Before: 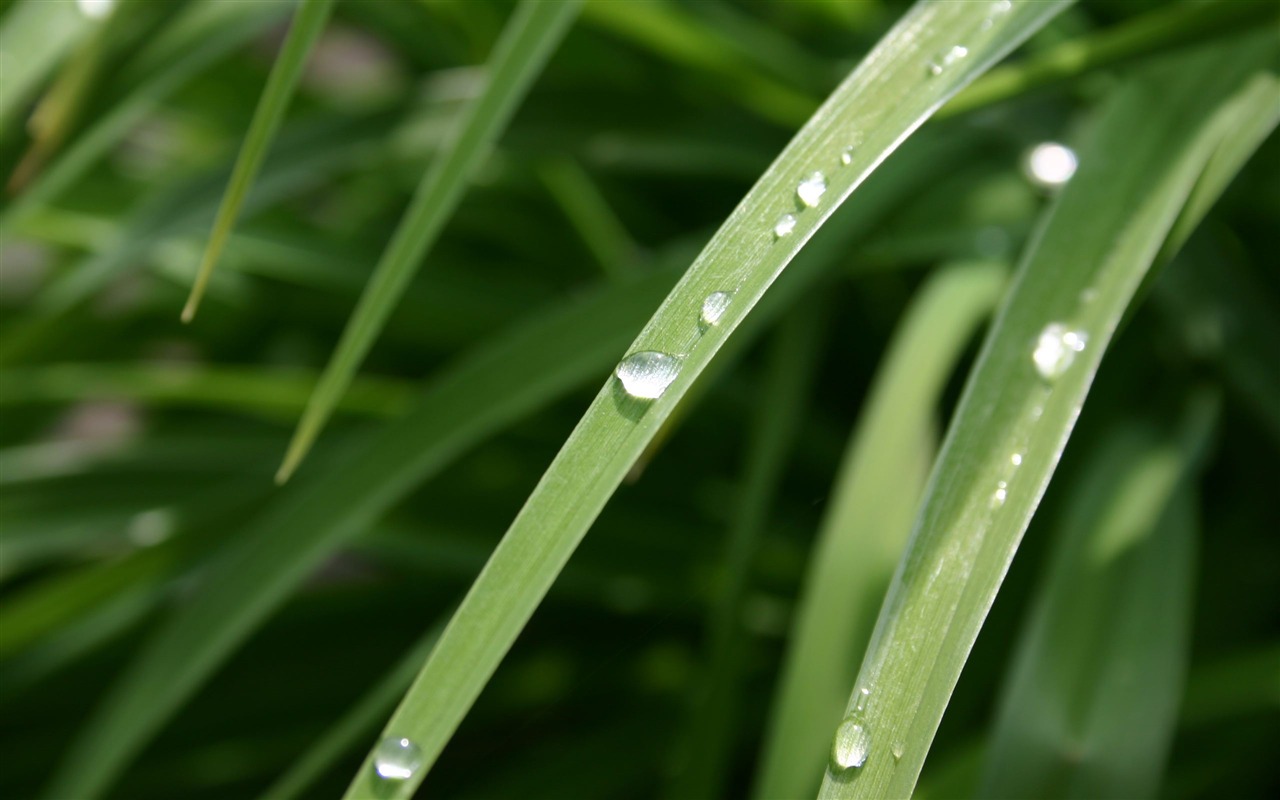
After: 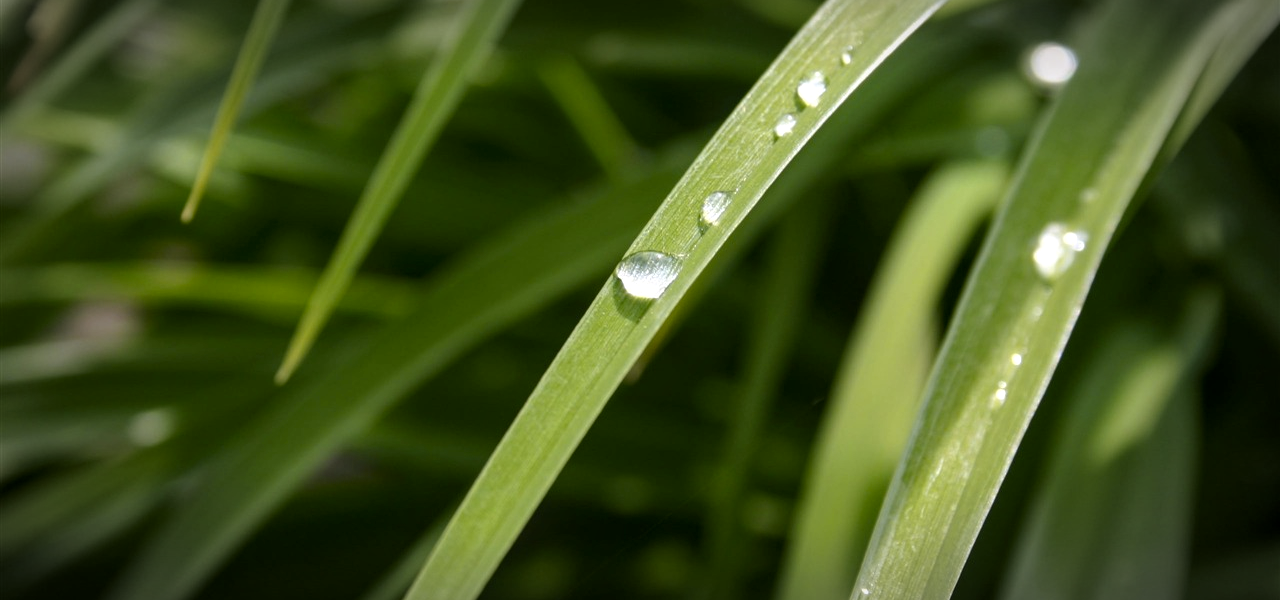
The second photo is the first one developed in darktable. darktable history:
crop and rotate: top 12.5%, bottom 12.5%
vignetting: automatic ratio true
color contrast: green-magenta contrast 0.85, blue-yellow contrast 1.25, unbound 0
local contrast: on, module defaults
